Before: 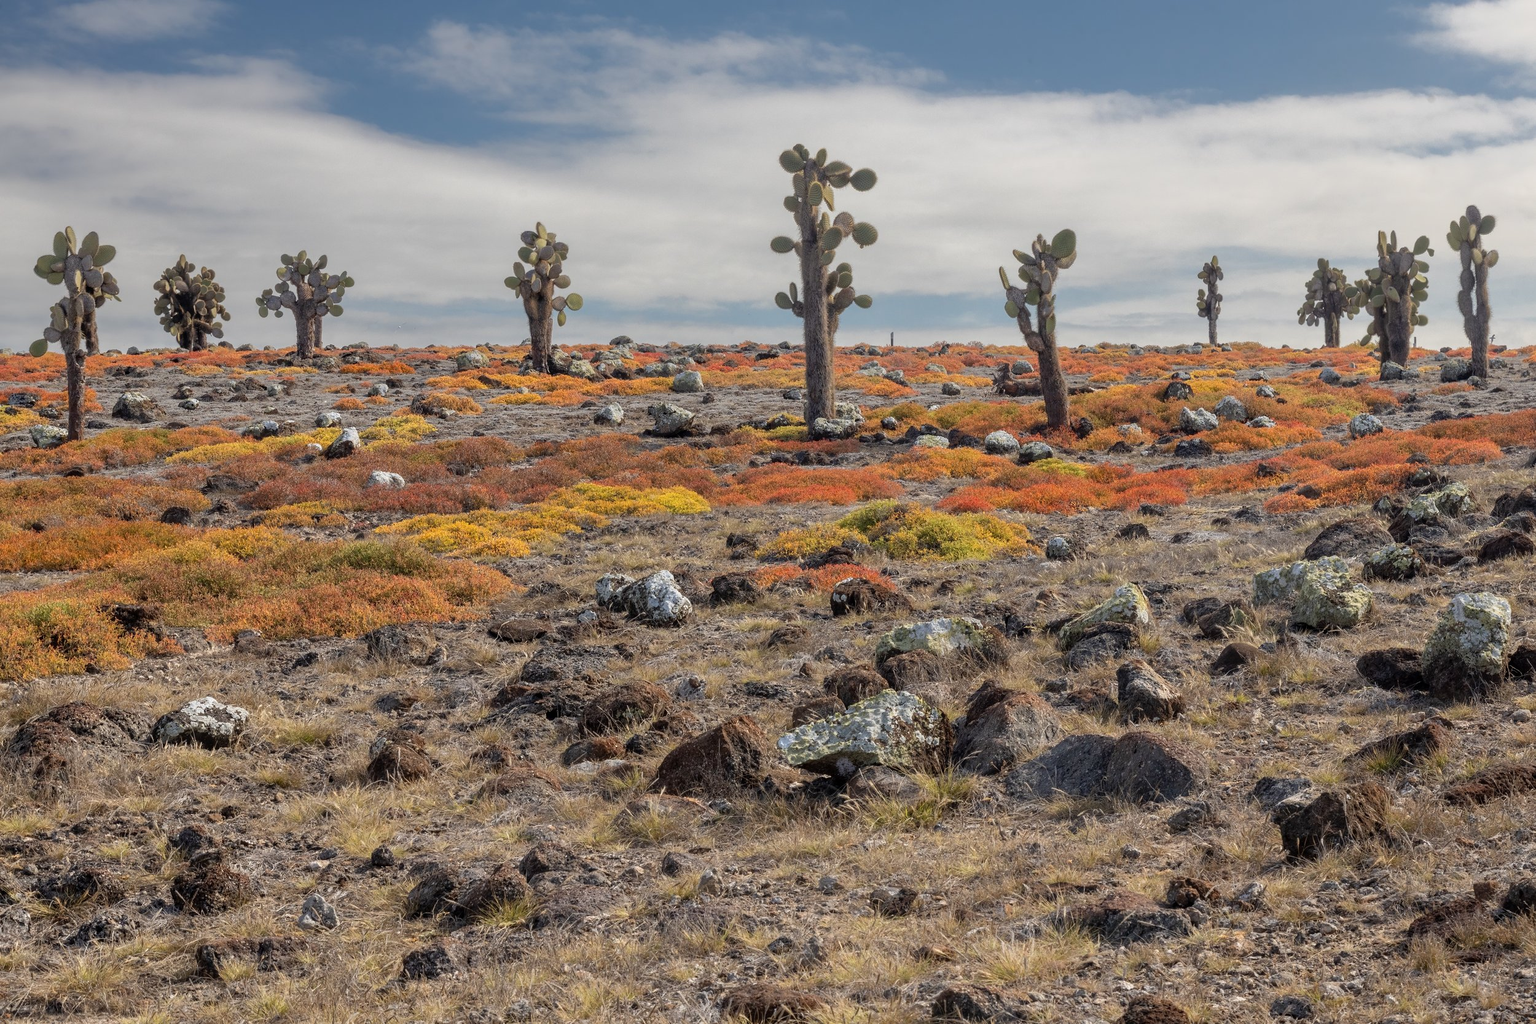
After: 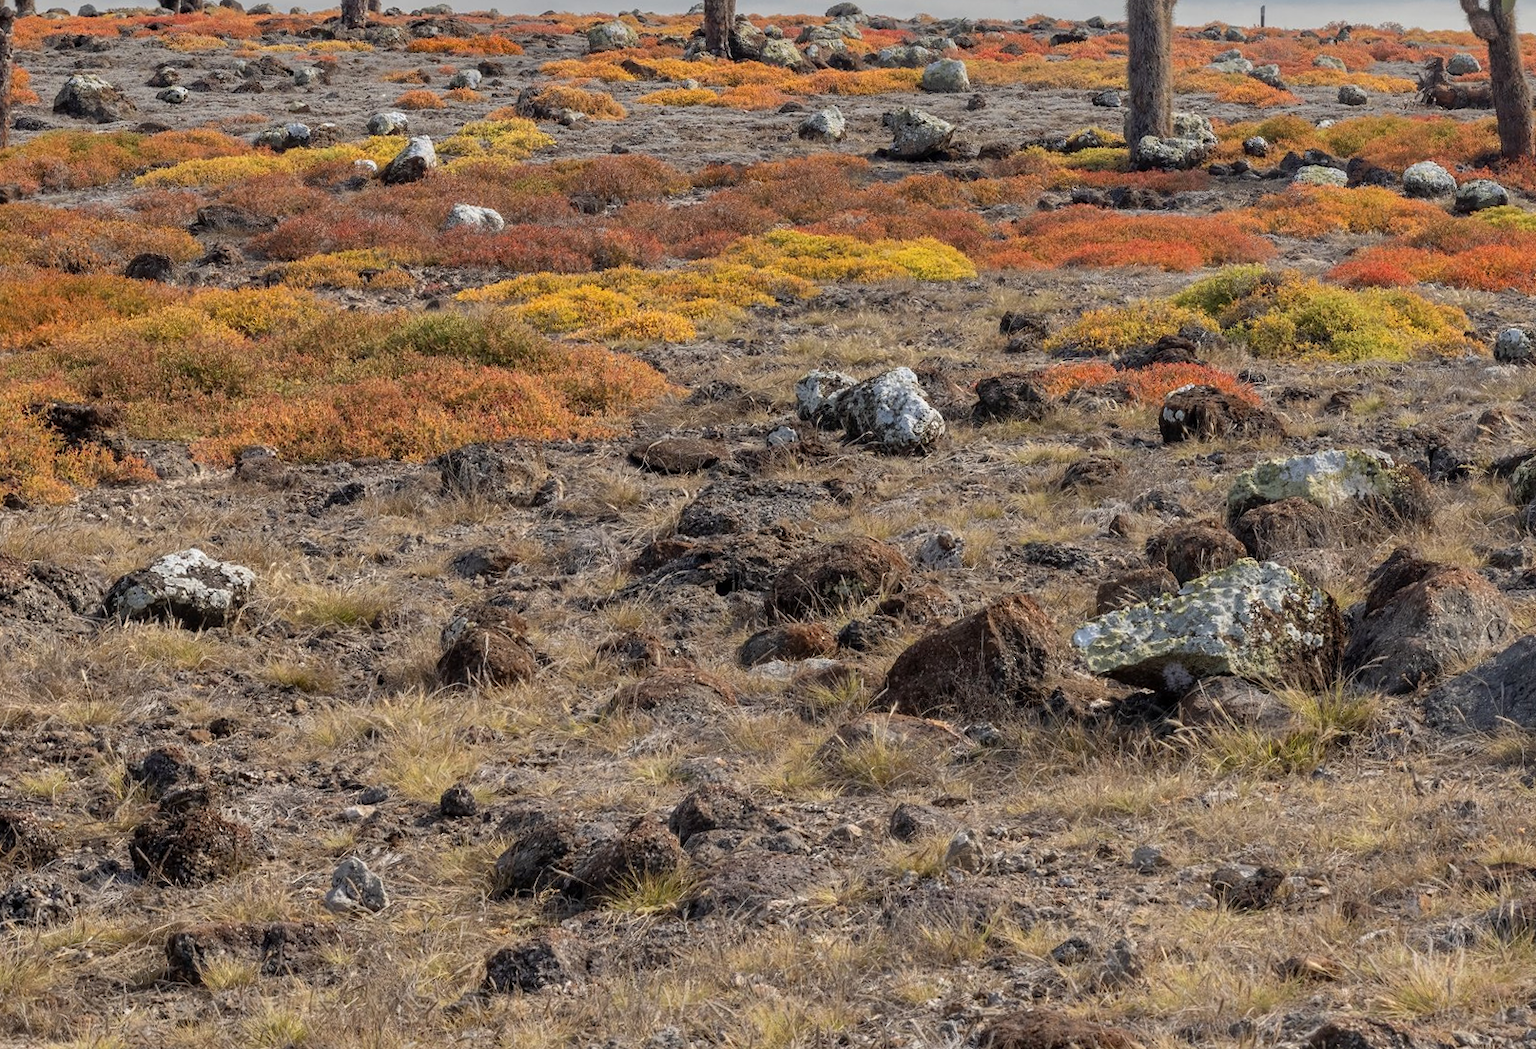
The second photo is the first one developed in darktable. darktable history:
crop and rotate: angle -1.16°, left 3.86%, top 31.832%, right 29.587%
